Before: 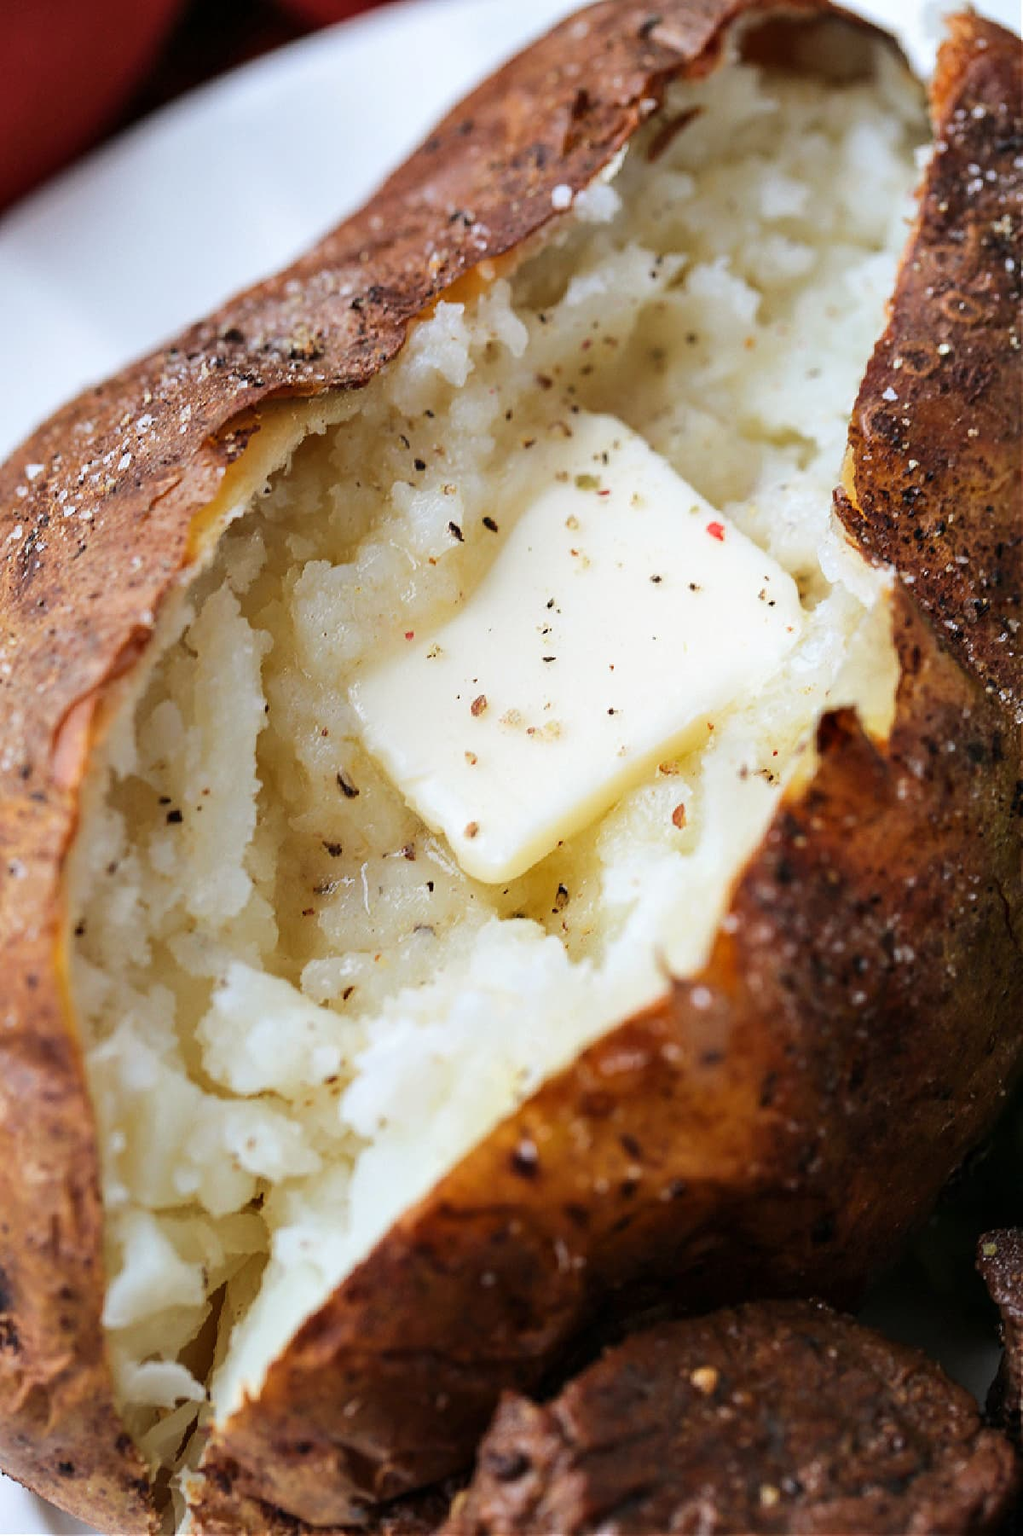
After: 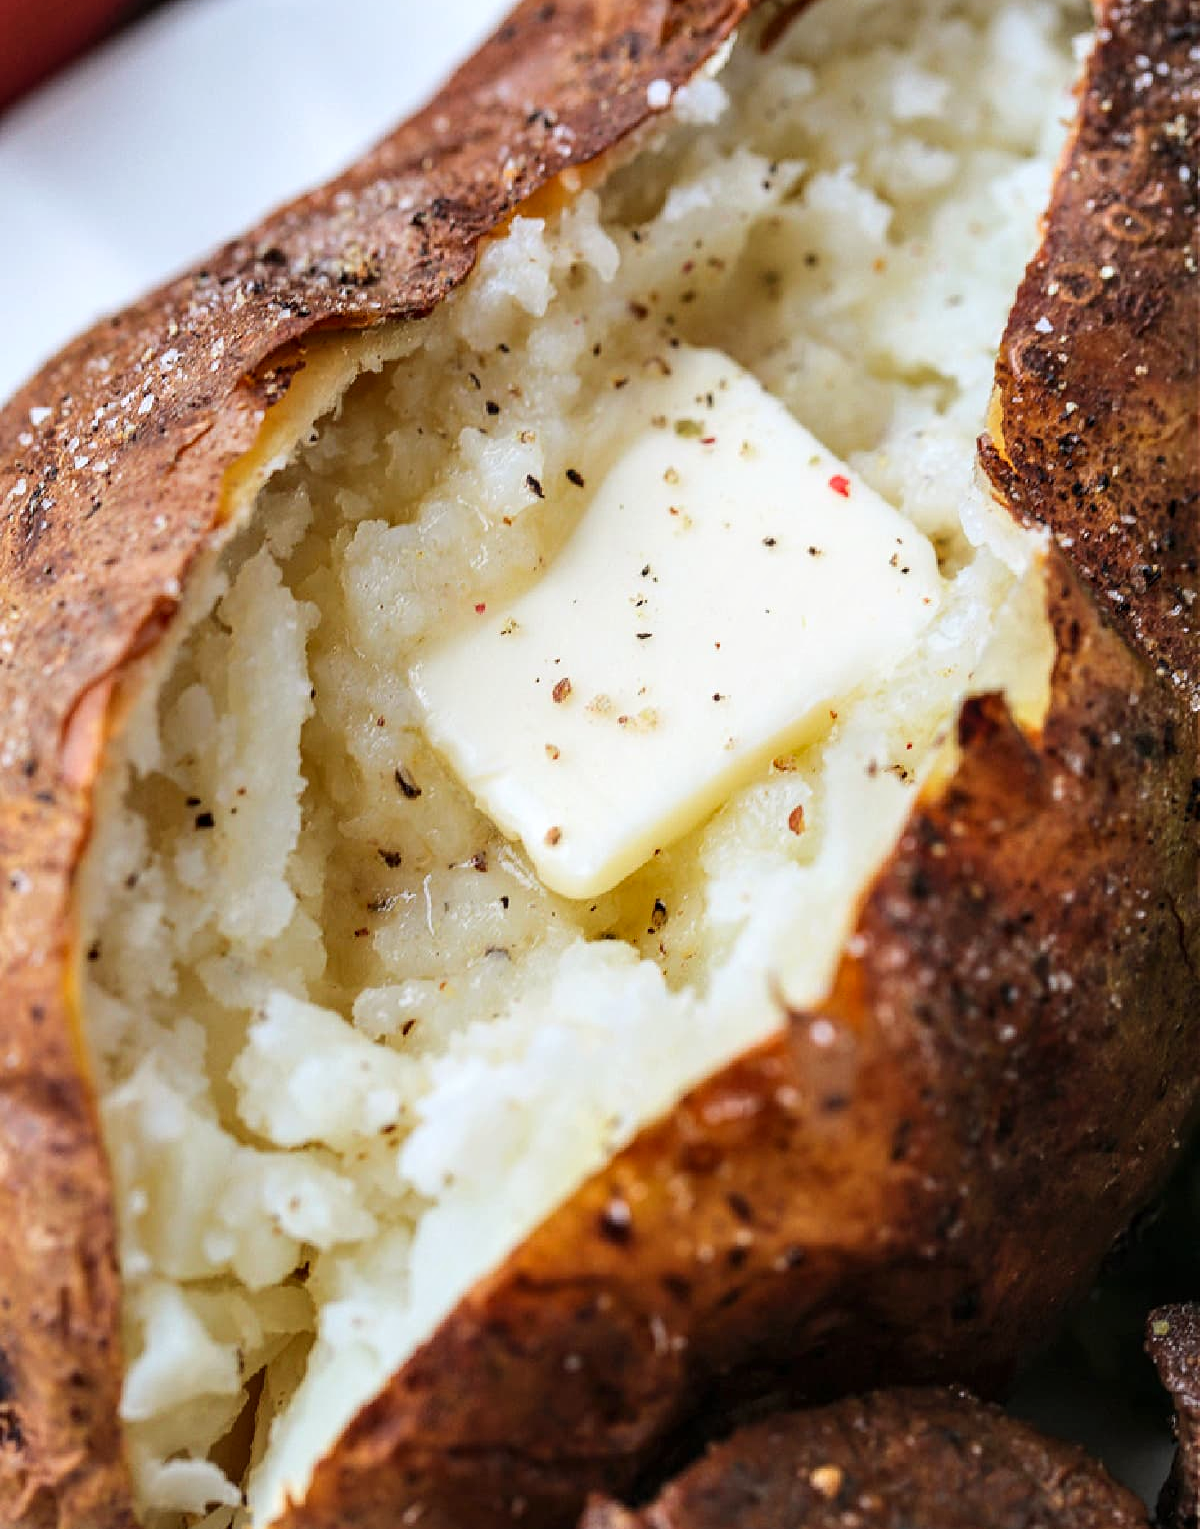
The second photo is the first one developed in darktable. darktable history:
crop: top 7.611%, bottom 7.472%
contrast brightness saturation: contrast 0.096, brightness 0.039, saturation 0.087
local contrast: on, module defaults
